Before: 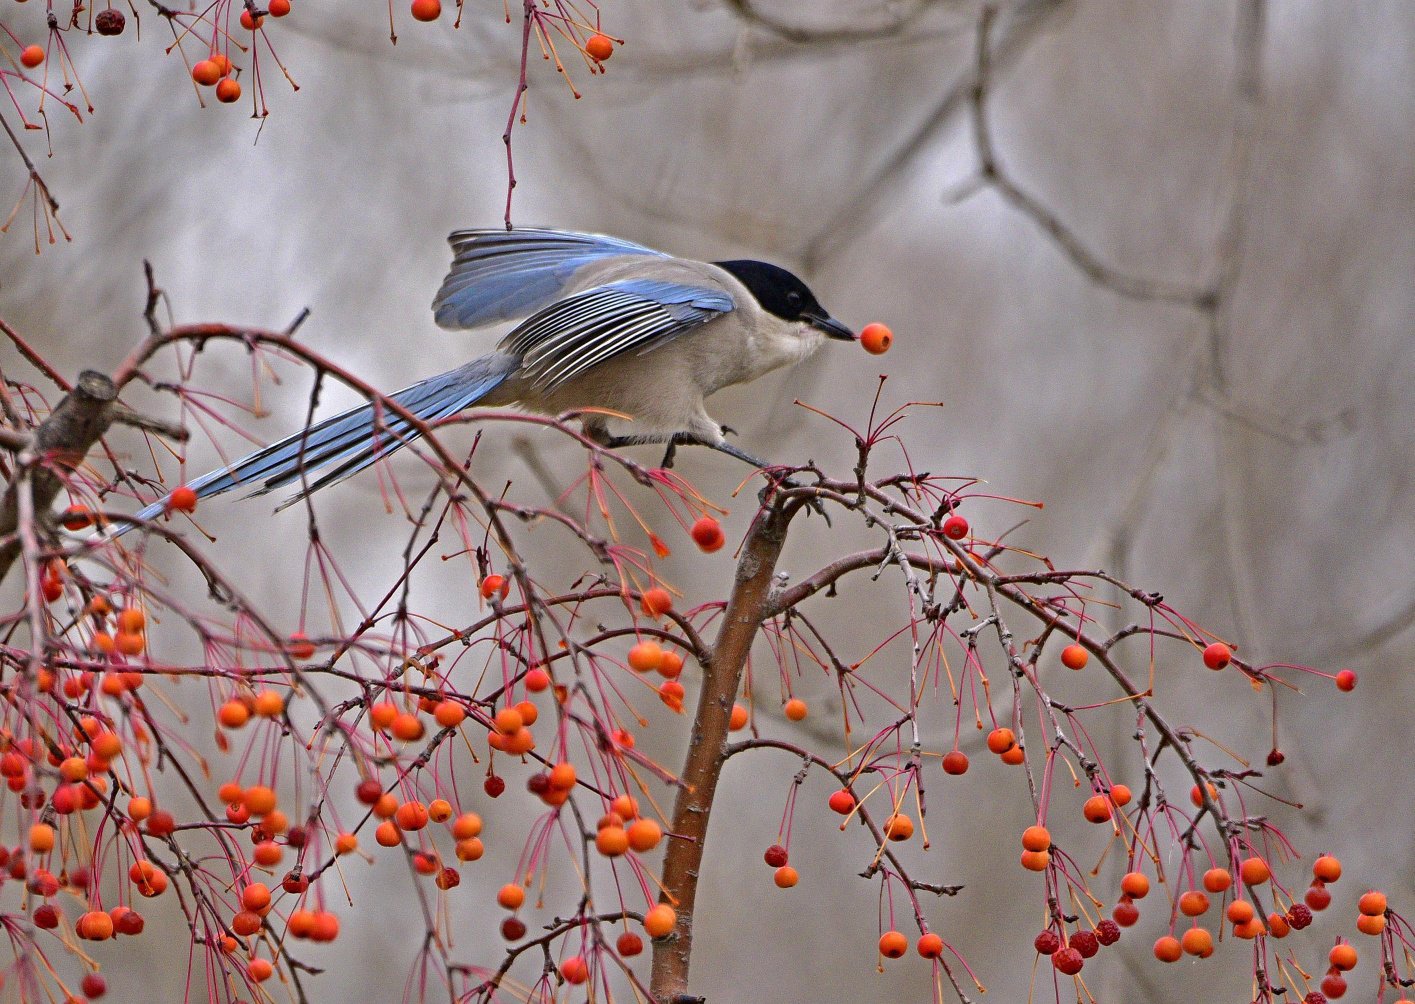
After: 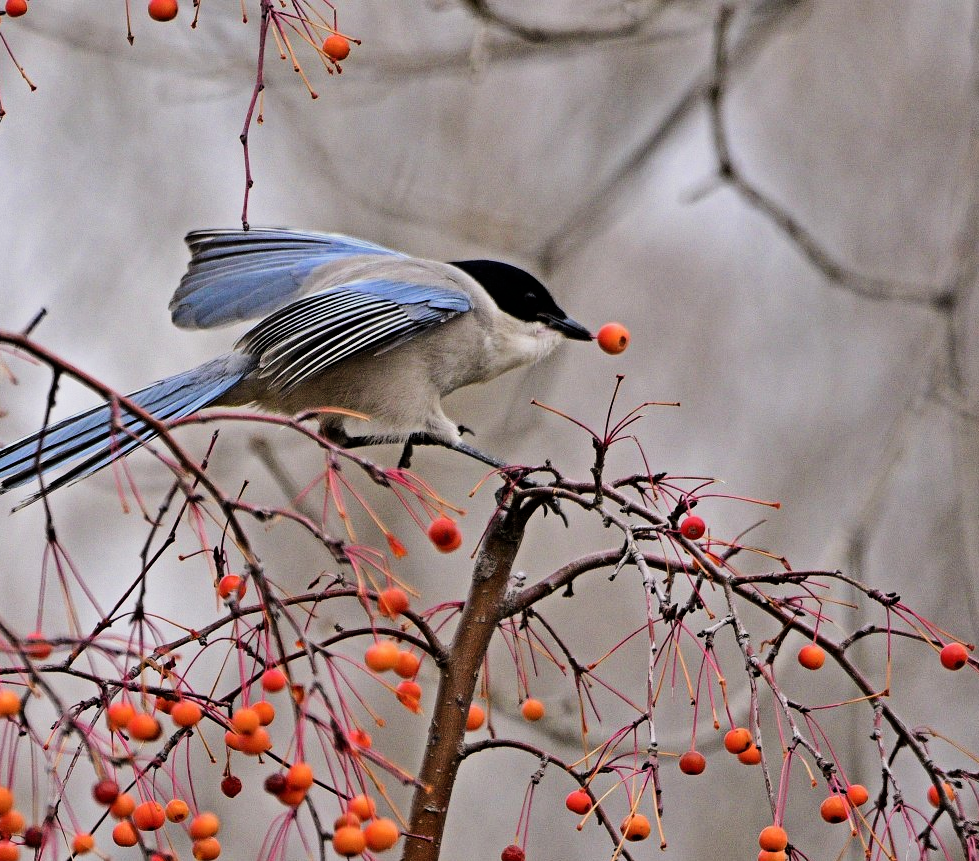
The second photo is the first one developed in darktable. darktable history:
crop: left 18.603%, right 12.162%, bottom 14.225%
filmic rgb: black relative exposure -5.03 EV, white relative exposure 3.96 EV, hardness 2.88, contrast 1.496, contrast in shadows safe
